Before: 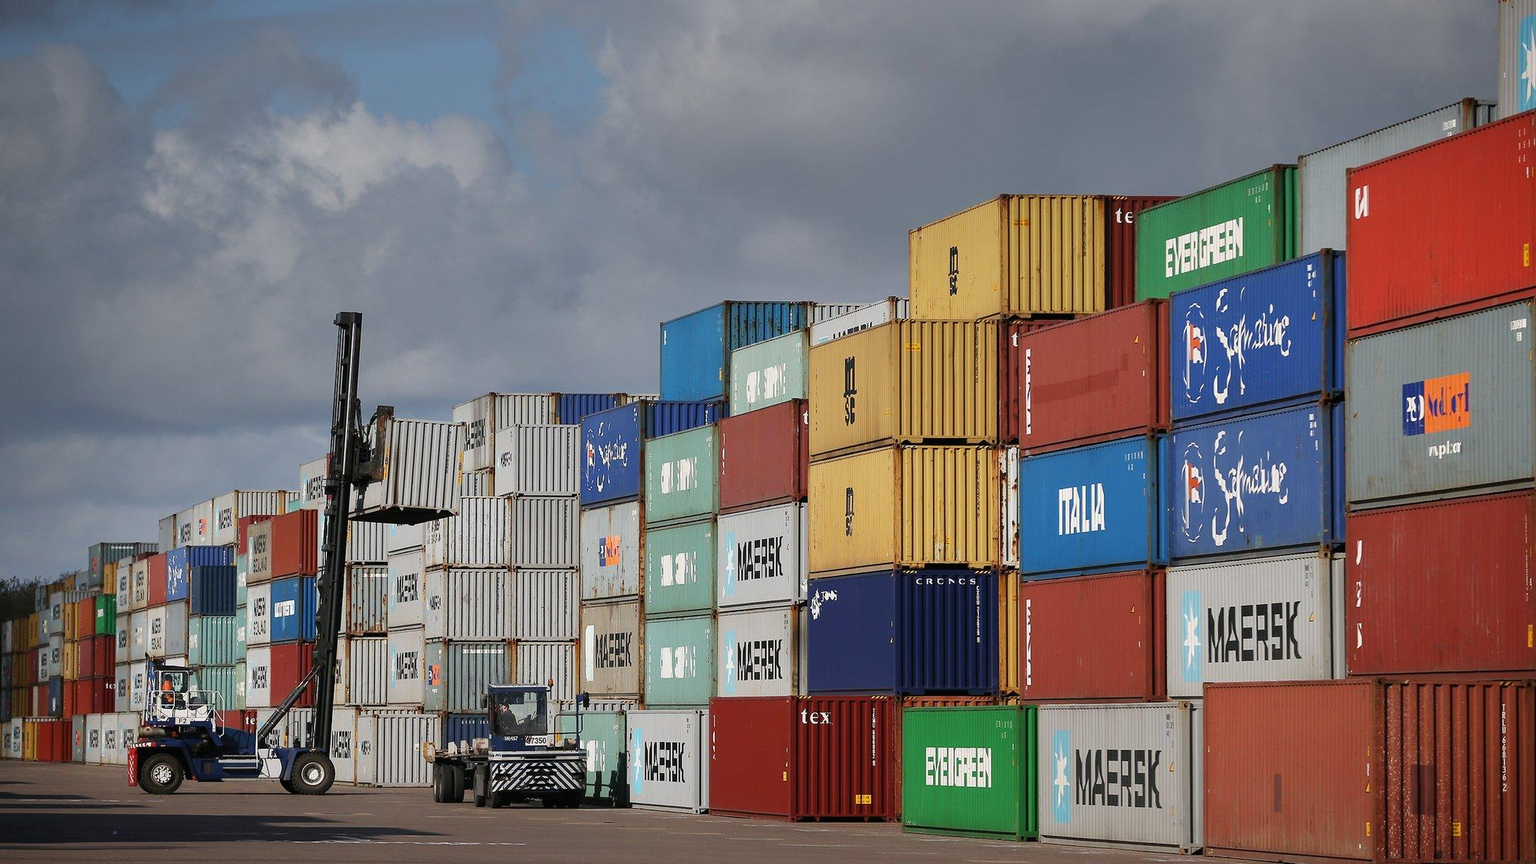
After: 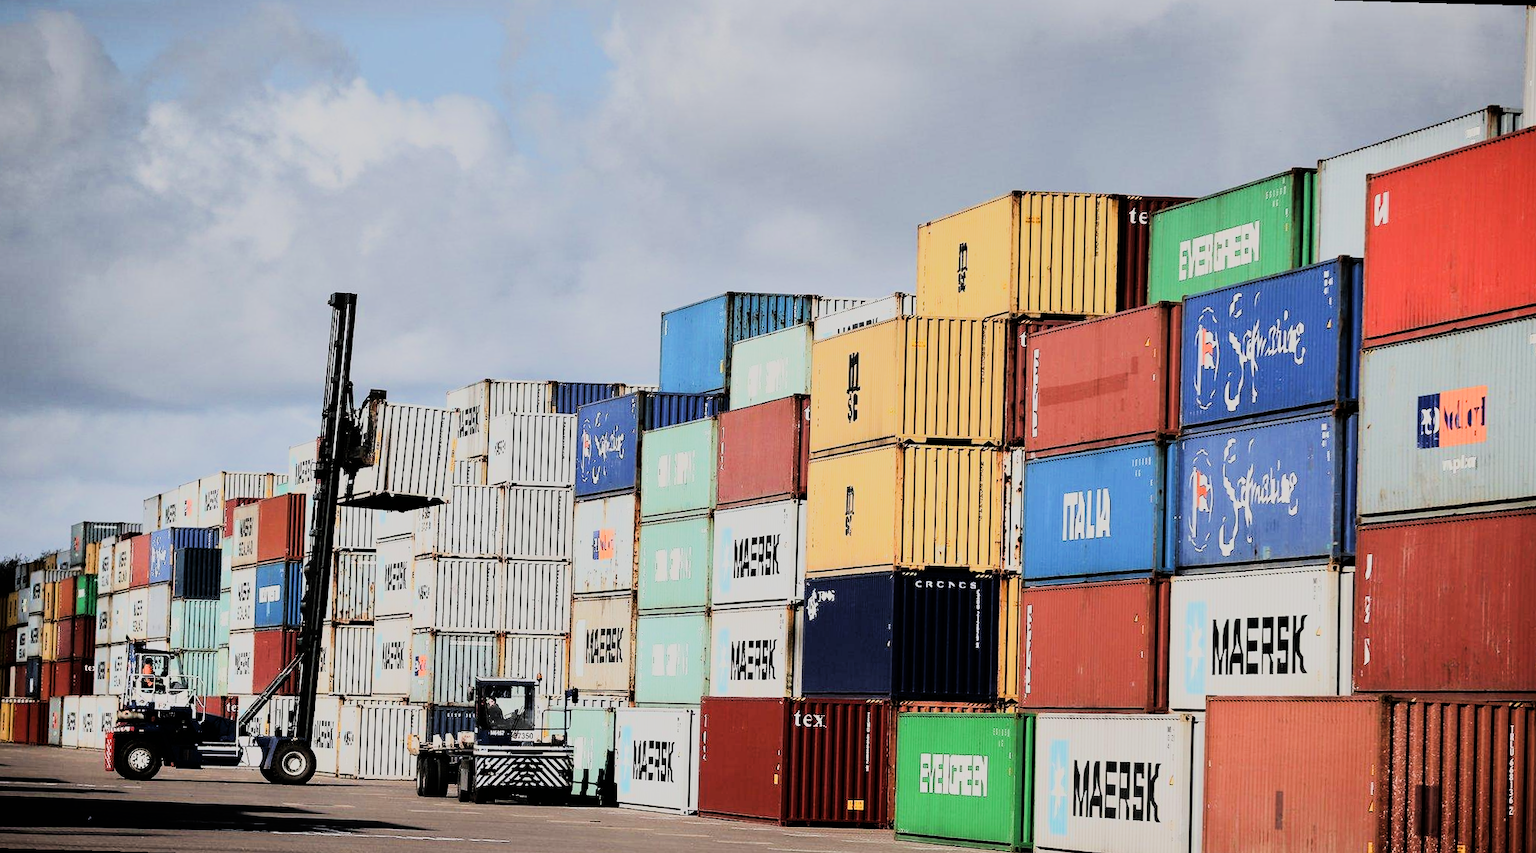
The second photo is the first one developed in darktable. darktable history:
rgb curve: curves: ch0 [(0, 0) (0.21, 0.15) (0.24, 0.21) (0.5, 0.75) (0.75, 0.96) (0.89, 0.99) (1, 1)]; ch1 [(0, 0.02) (0.21, 0.13) (0.25, 0.2) (0.5, 0.67) (0.75, 0.9) (0.89, 0.97) (1, 1)]; ch2 [(0, 0.02) (0.21, 0.13) (0.25, 0.2) (0.5, 0.67) (0.75, 0.9) (0.89, 0.97) (1, 1)], compensate middle gray true
rotate and perspective: rotation 1.57°, crop left 0.018, crop right 0.982, crop top 0.039, crop bottom 0.961
filmic rgb: black relative exposure -7.65 EV, white relative exposure 4.56 EV, hardness 3.61, contrast 1.05
exposure: compensate highlight preservation false
